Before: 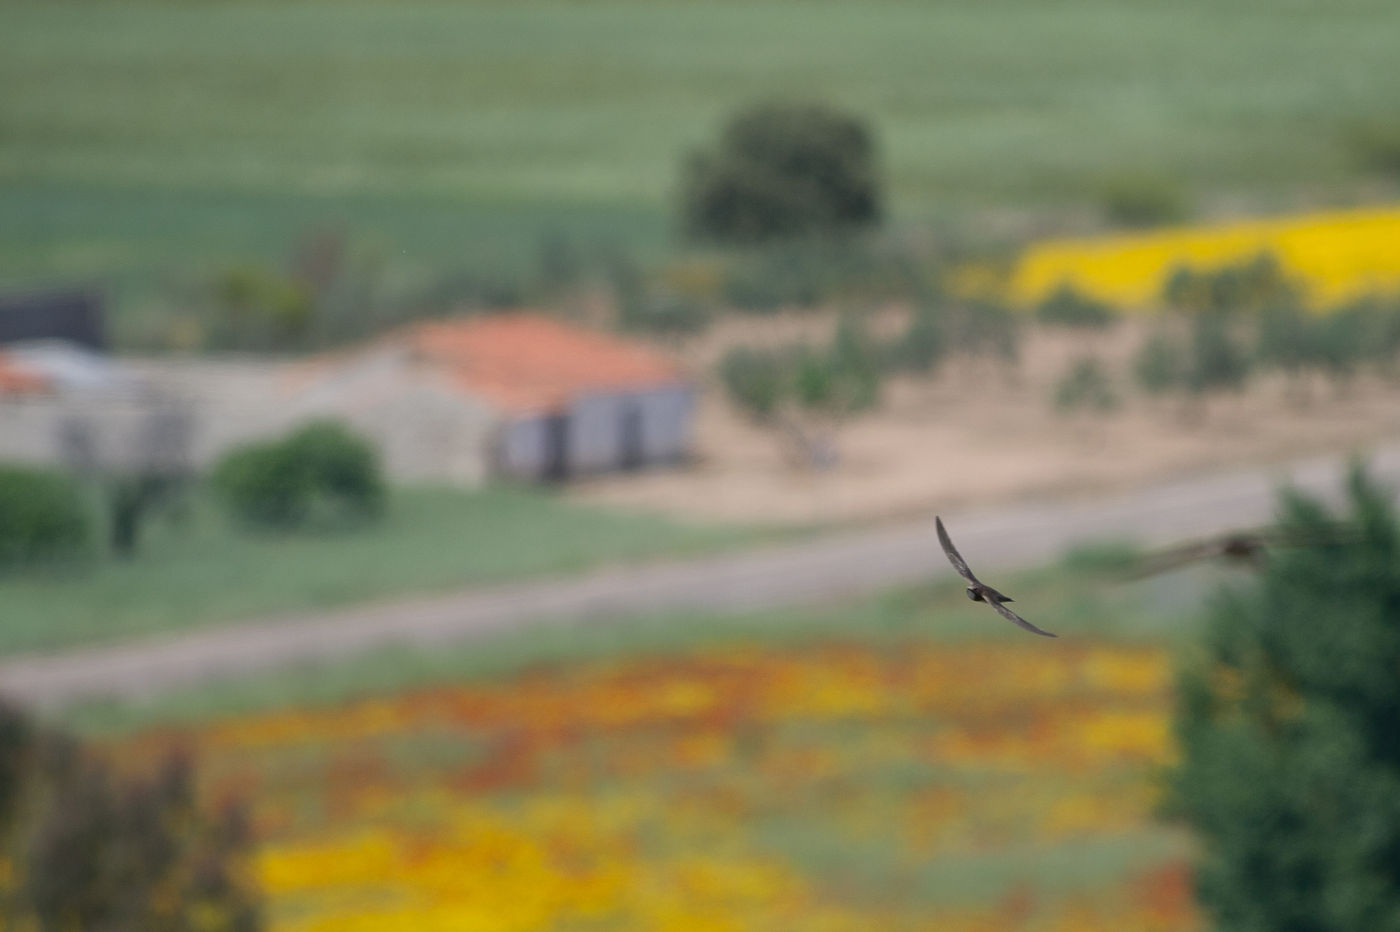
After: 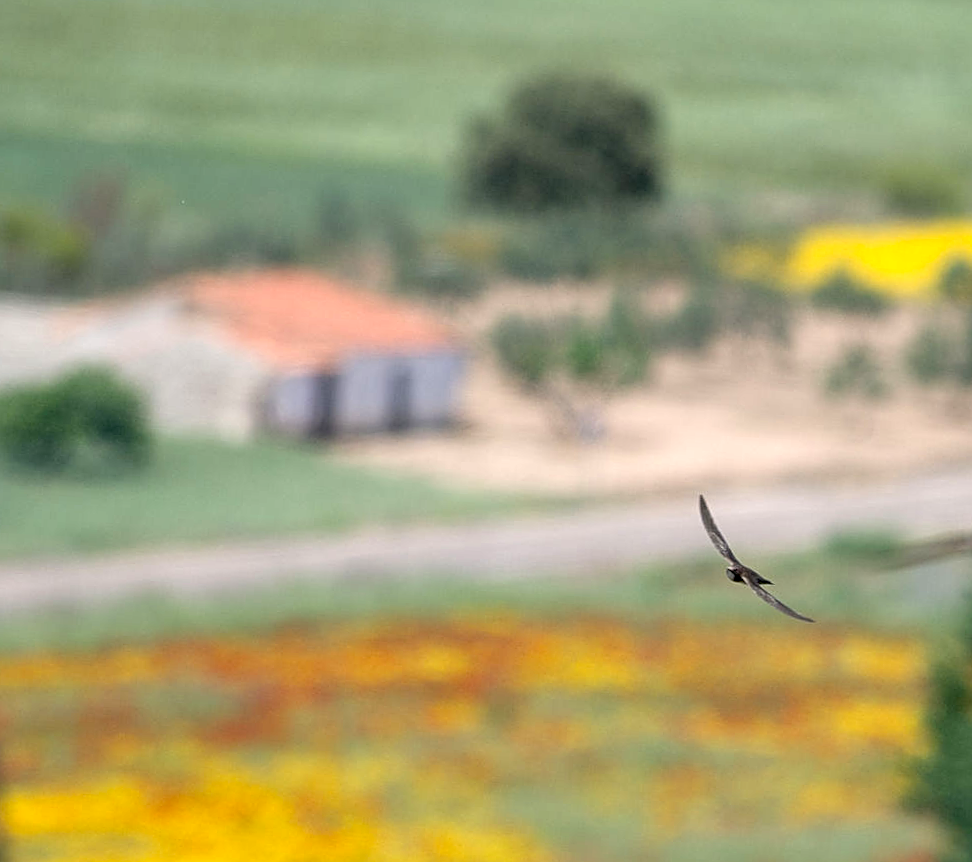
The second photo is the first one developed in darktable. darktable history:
sharpen: on, module defaults
exposure: black level correction 0.012, exposure 0.691 EV, compensate highlight preservation false
local contrast: on, module defaults
crop and rotate: angle -3.11°, left 14.001%, top 0.04%, right 10.965%, bottom 0.032%
